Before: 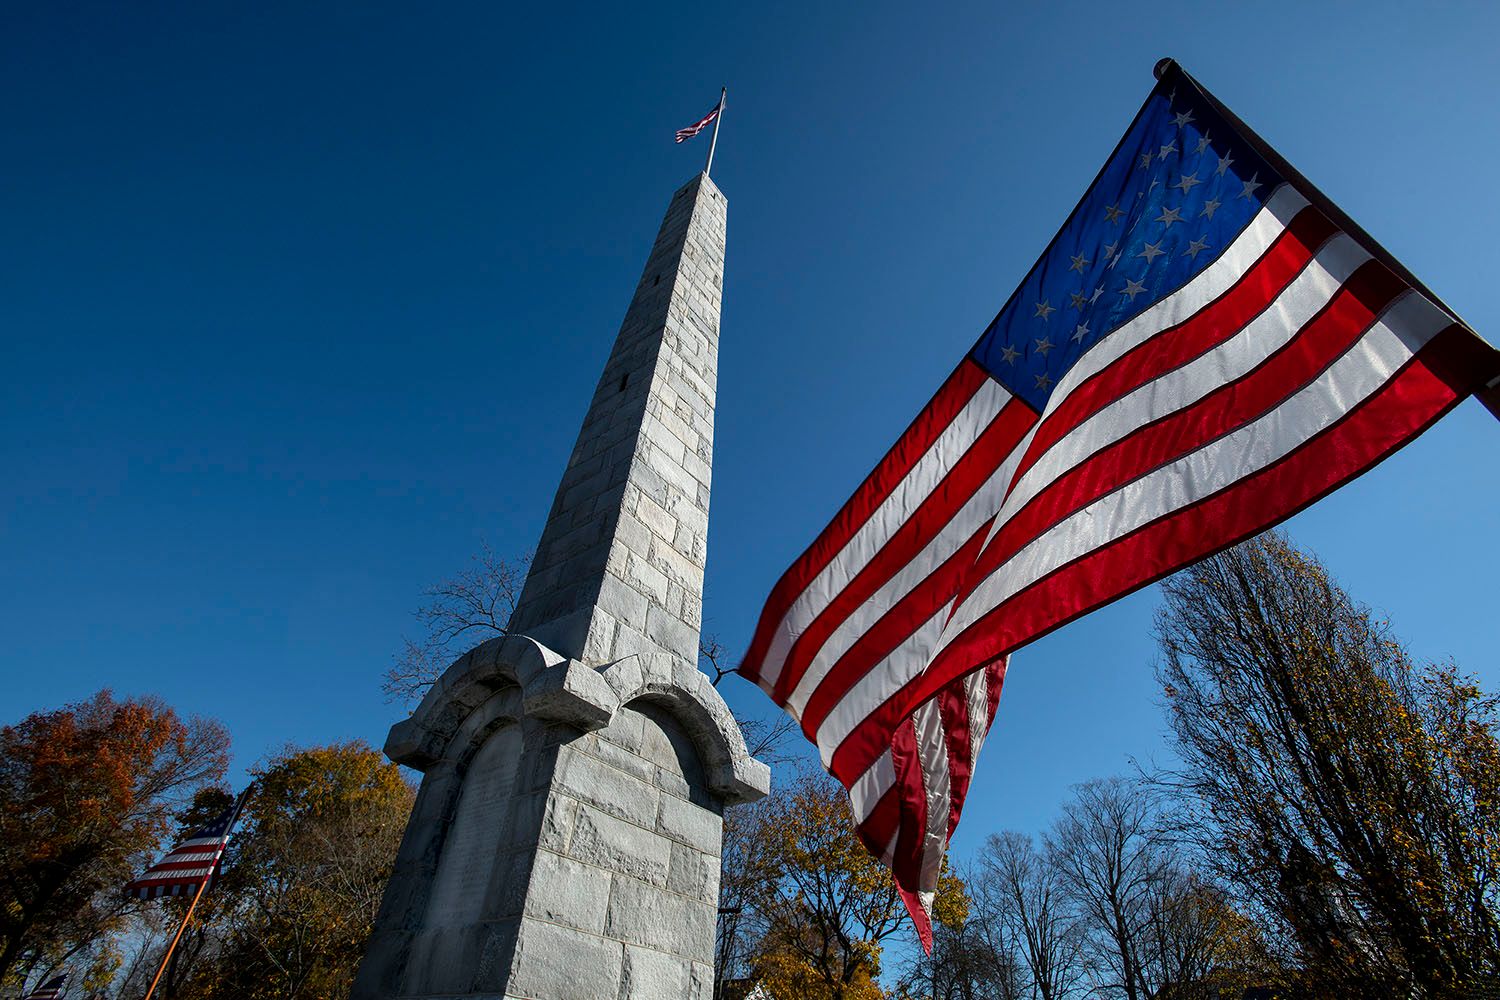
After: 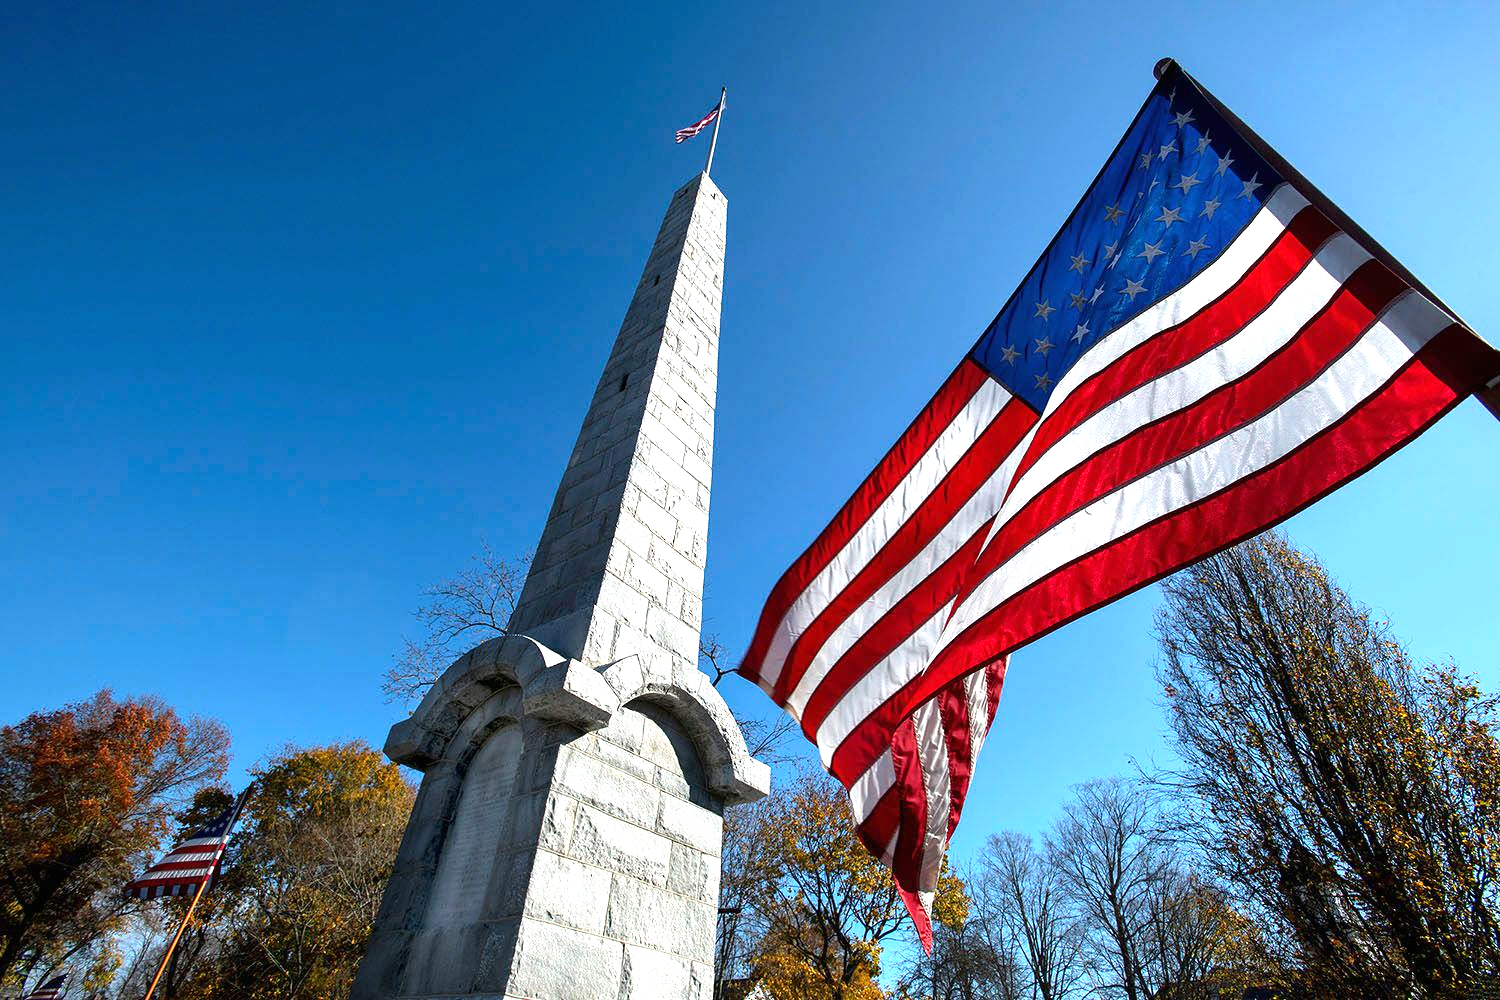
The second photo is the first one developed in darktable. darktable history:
exposure: black level correction 0, exposure 1.298 EV, compensate highlight preservation false
